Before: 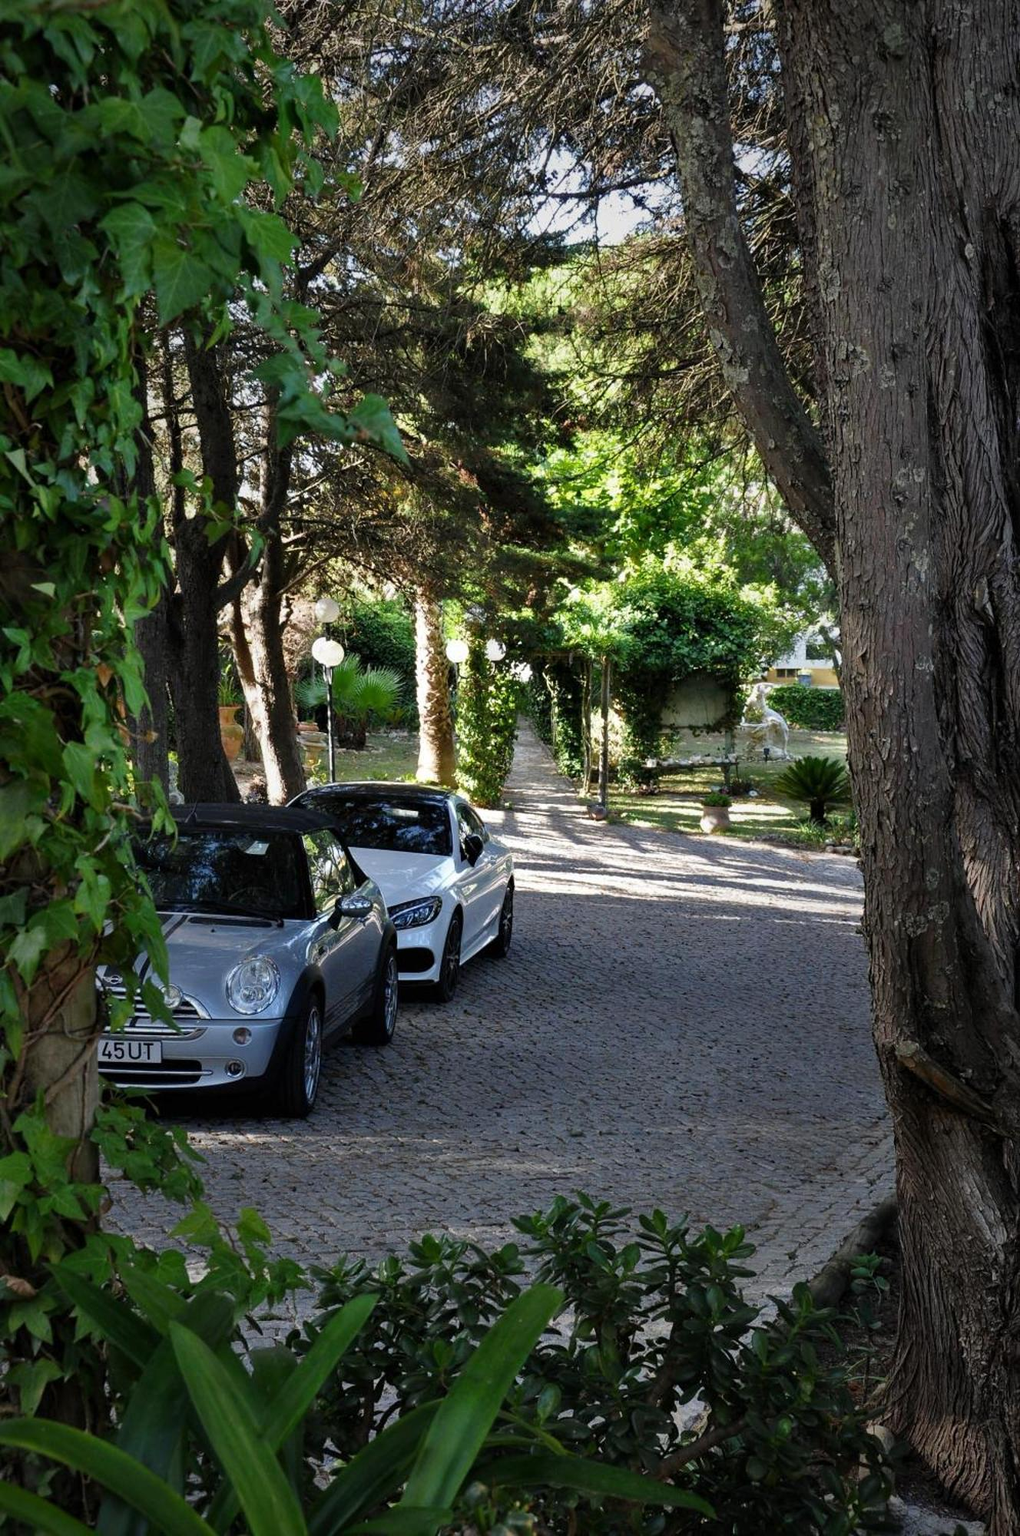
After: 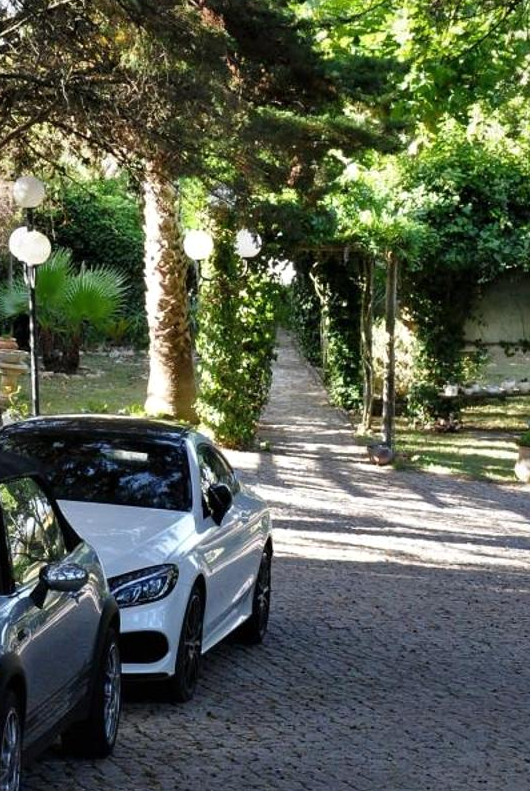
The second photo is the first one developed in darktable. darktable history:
shadows and highlights: shadows 11.45, white point adjustment 1.27, soften with gaussian
crop: left 29.897%, top 30.157%, right 30.142%, bottom 30.261%
